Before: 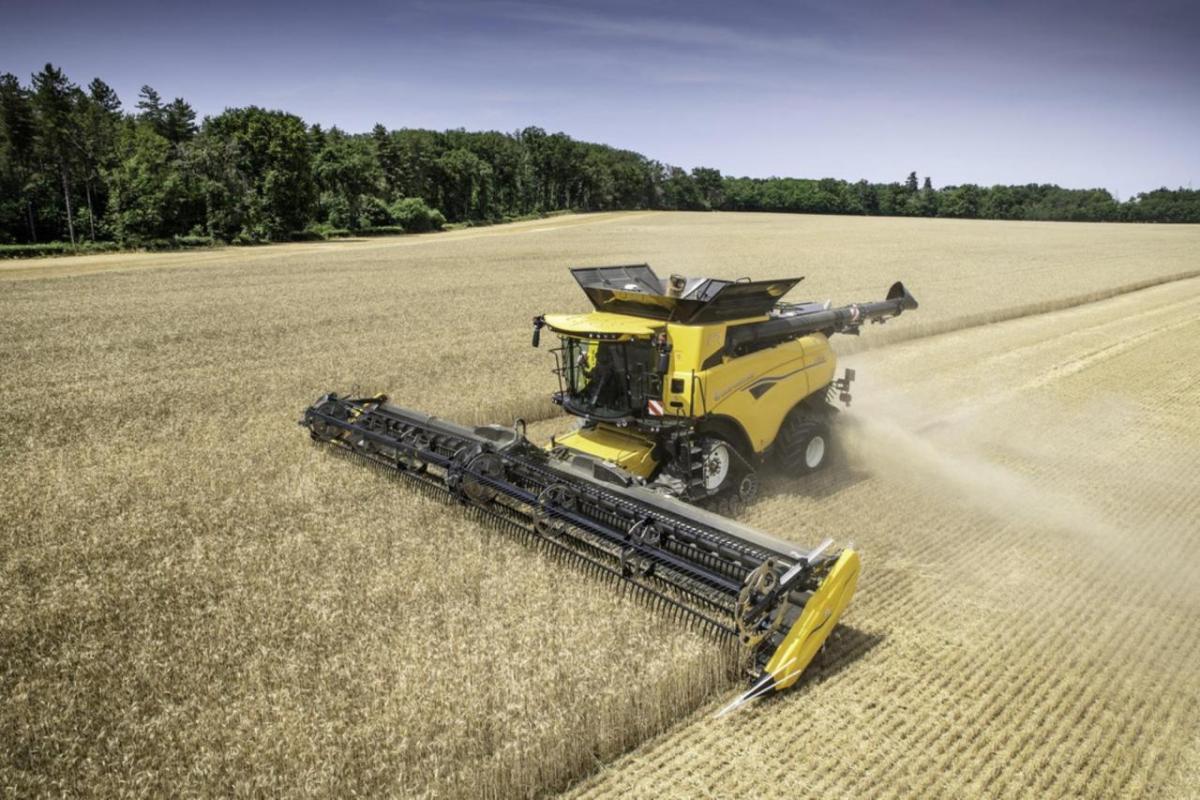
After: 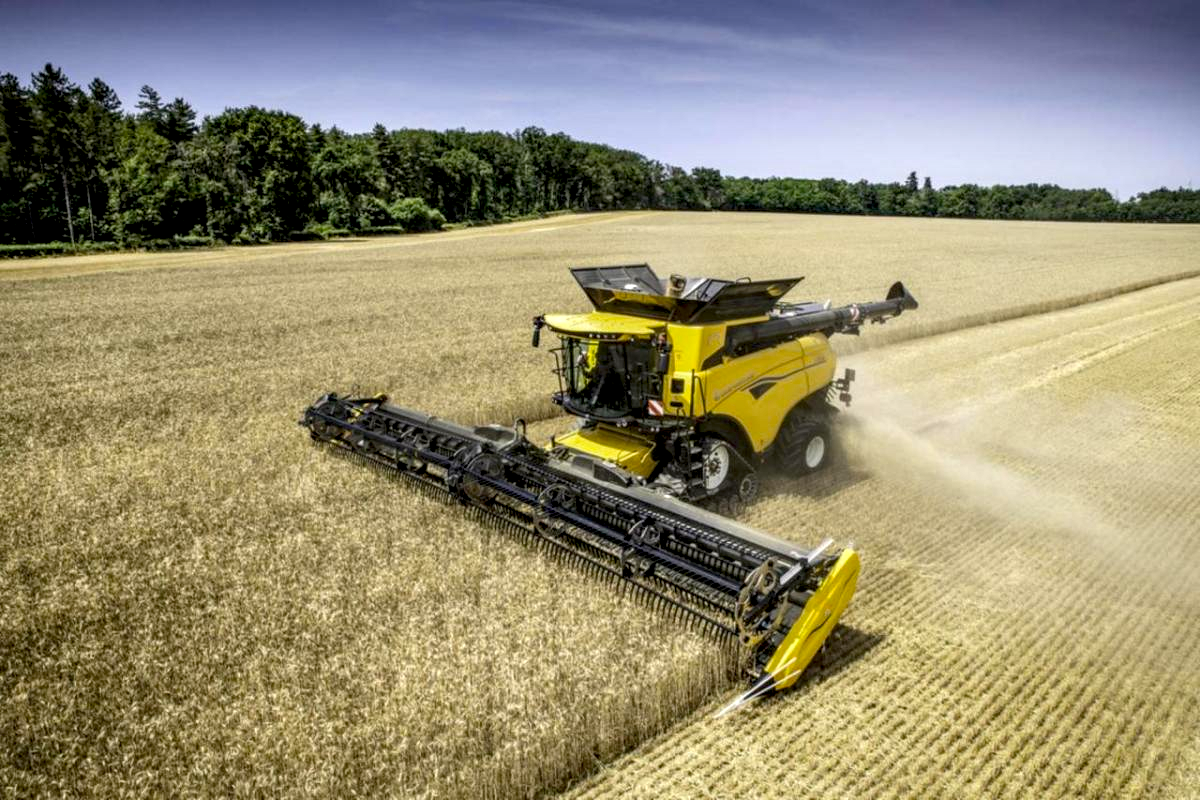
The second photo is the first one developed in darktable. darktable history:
exposure: black level correction 0.007, compensate highlight preservation false
color balance rgb: power › hue 209.72°, linear chroma grading › global chroma 7.702%, perceptual saturation grading › global saturation 19.564%
local contrast: highlights 59%, detail 146%
